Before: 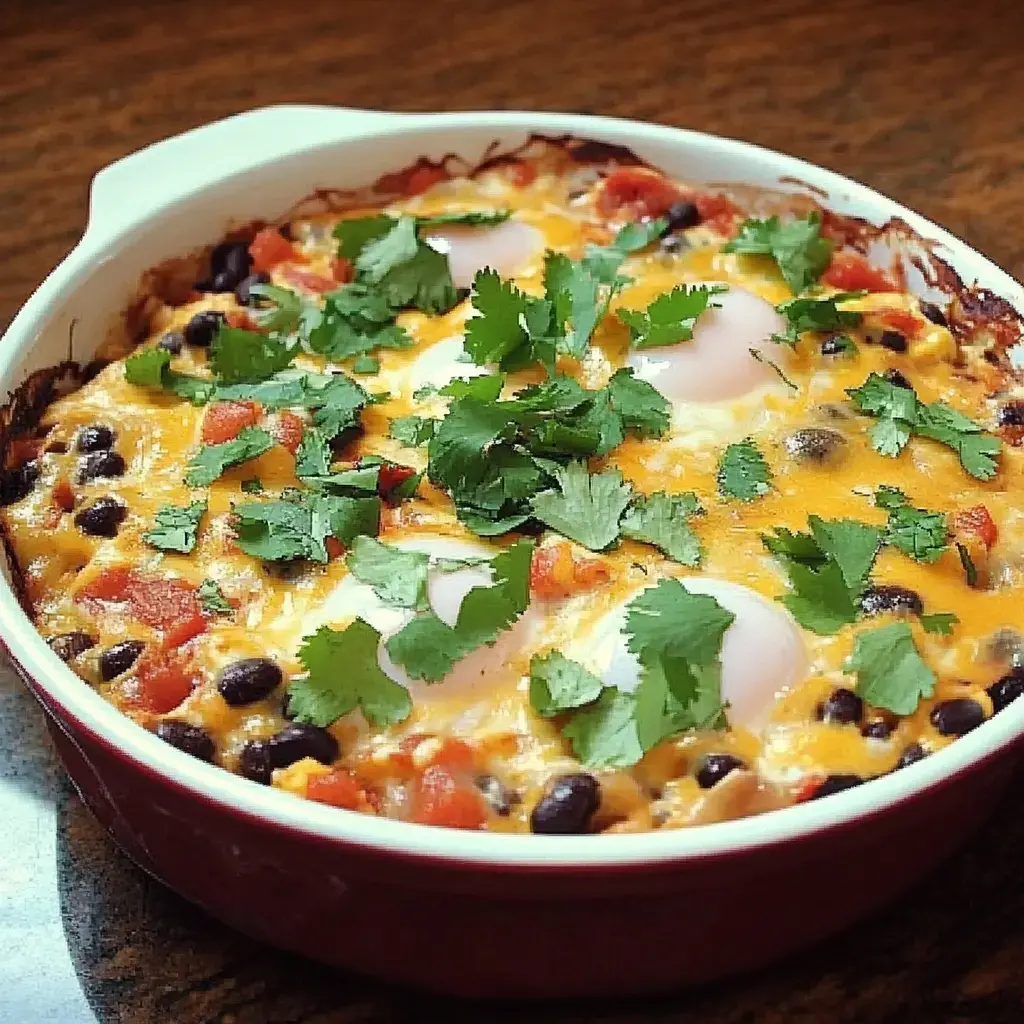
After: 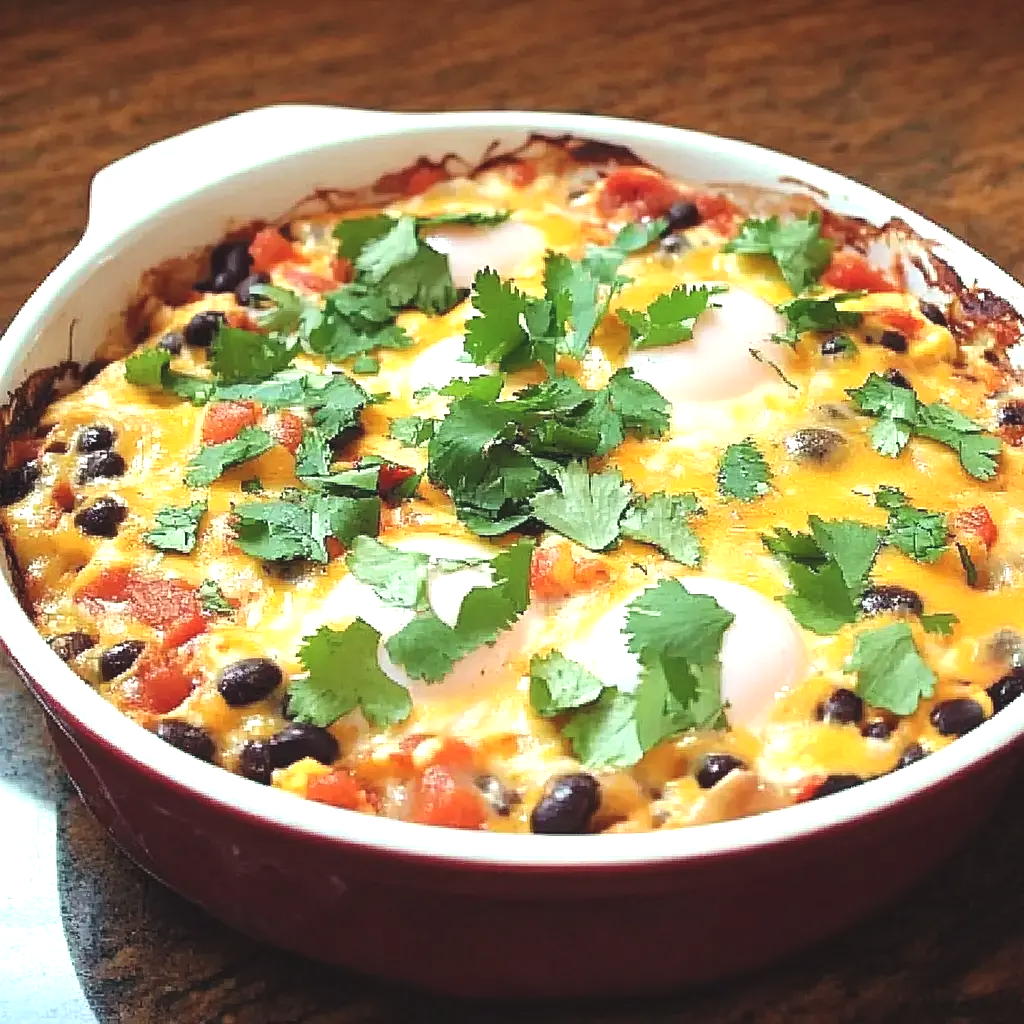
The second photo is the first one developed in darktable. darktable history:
exposure: black level correction -0.005, exposure 0.628 EV, compensate highlight preservation false
